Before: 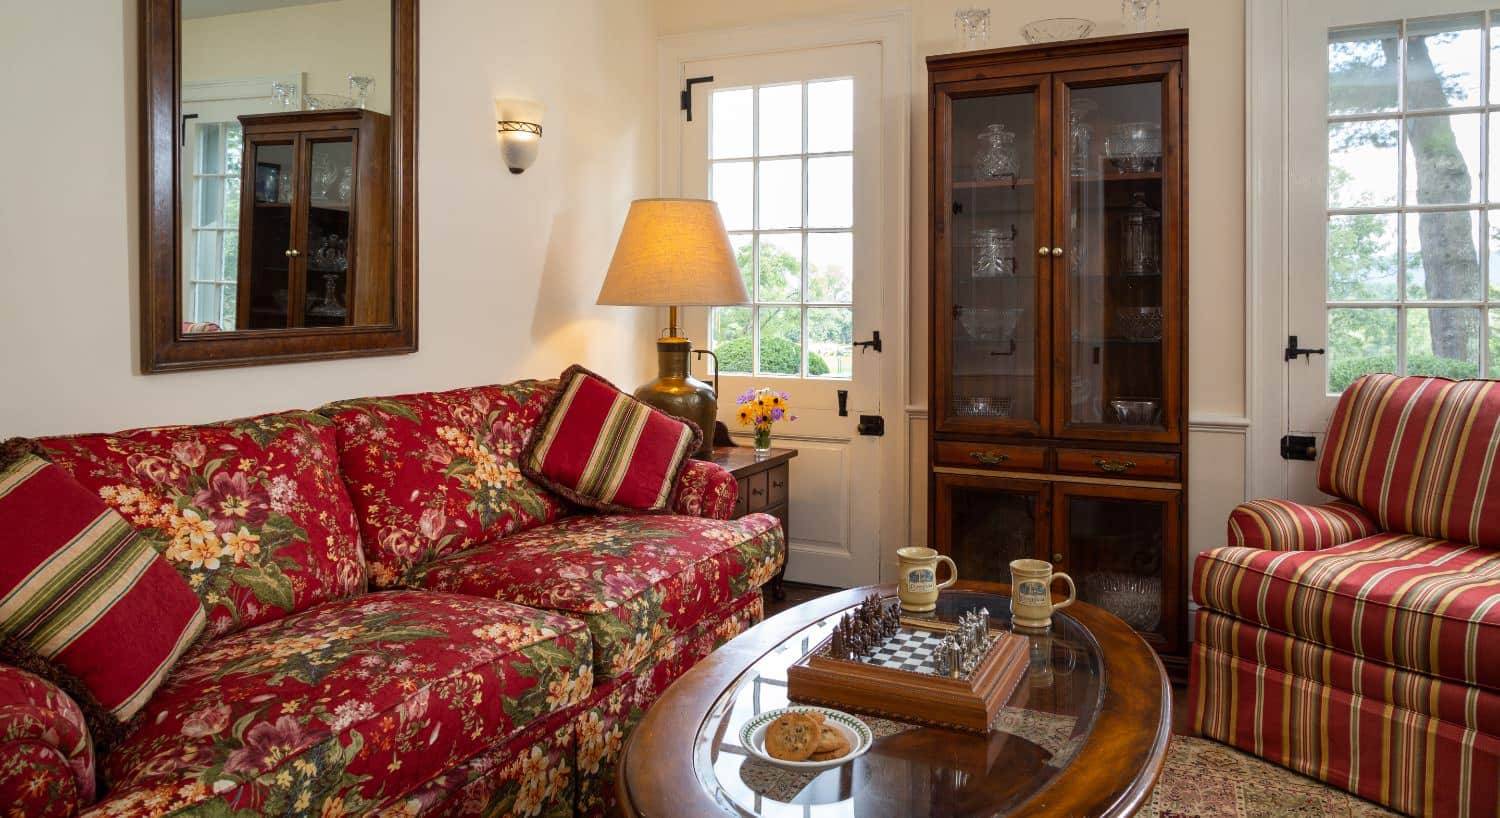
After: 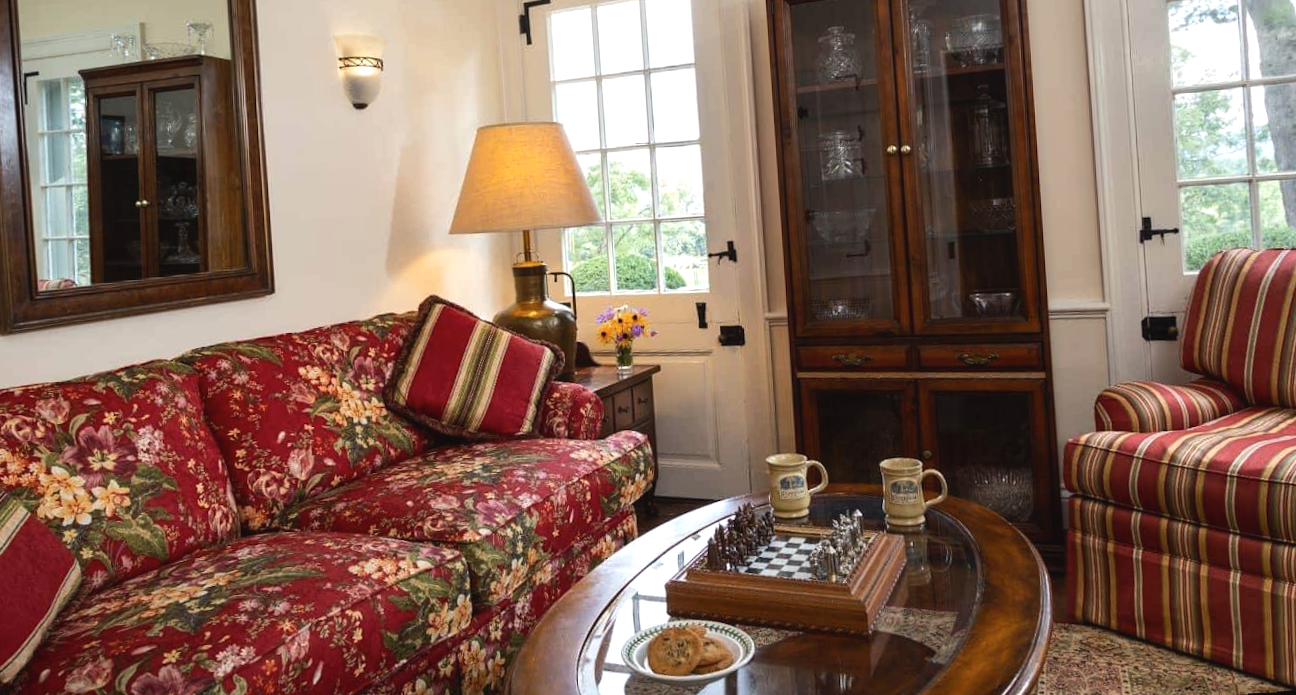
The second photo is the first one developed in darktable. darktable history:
rotate and perspective: rotation -2°, crop left 0.022, crop right 0.978, crop top 0.049, crop bottom 0.951
contrast brightness saturation: contrast -0.08, brightness -0.04, saturation -0.11
tone equalizer: -8 EV -0.417 EV, -7 EV -0.389 EV, -6 EV -0.333 EV, -5 EV -0.222 EV, -3 EV 0.222 EV, -2 EV 0.333 EV, -1 EV 0.389 EV, +0 EV 0.417 EV, edges refinement/feathering 500, mask exposure compensation -1.57 EV, preserve details no
crop and rotate: angle 1.96°, left 5.673%, top 5.673%
